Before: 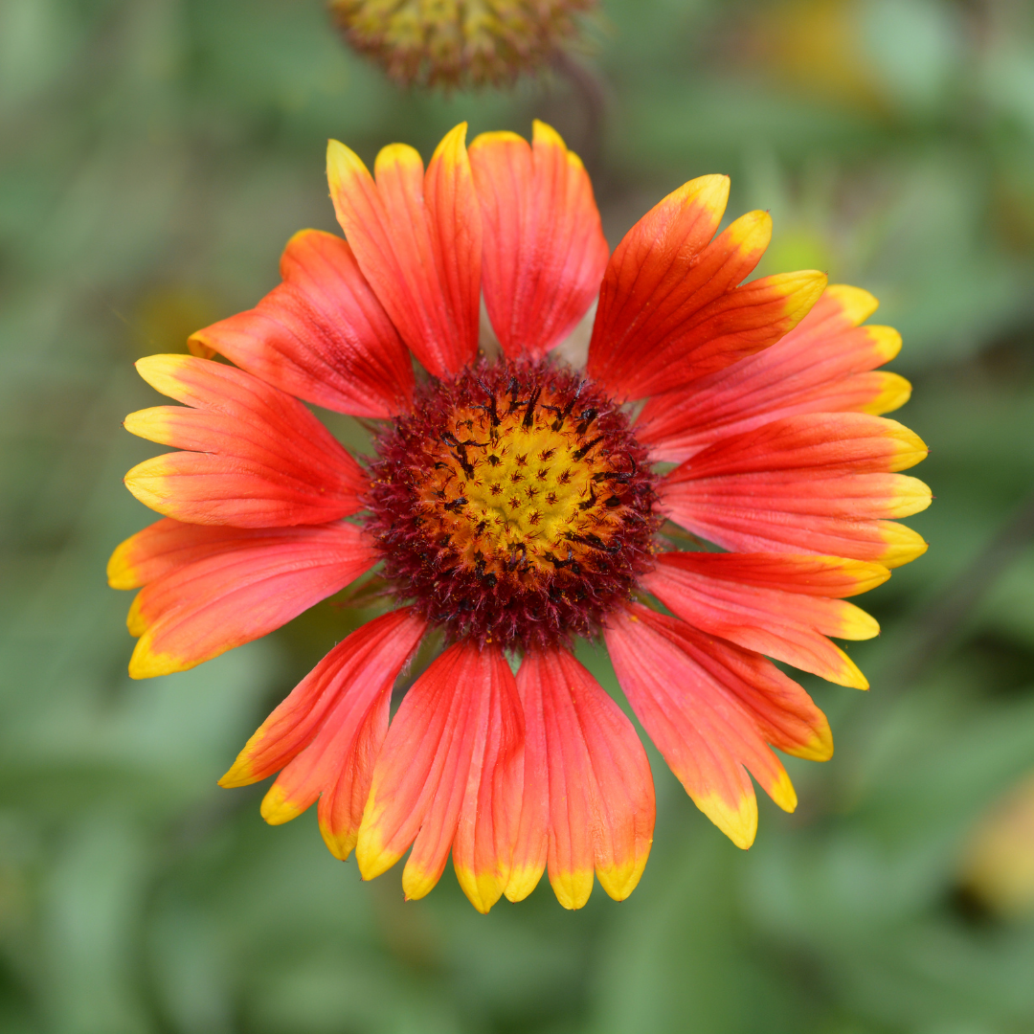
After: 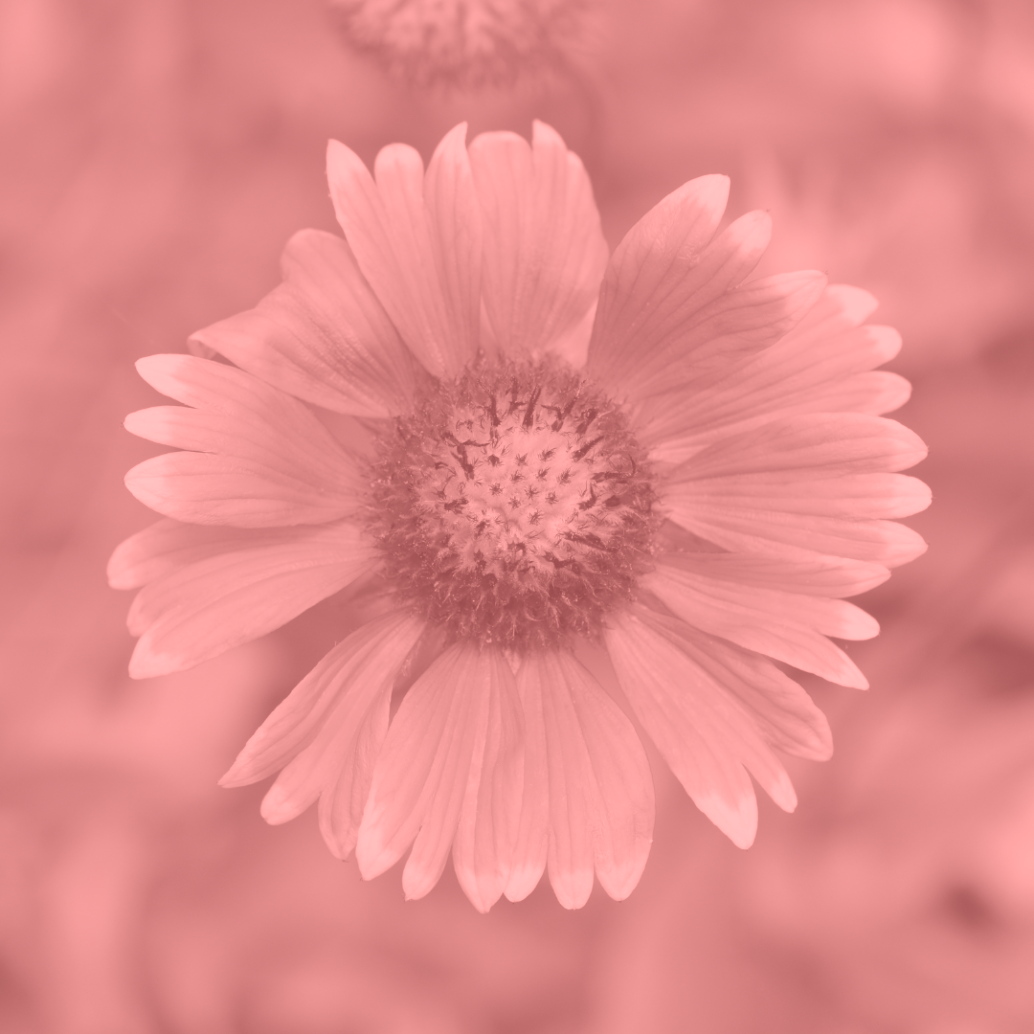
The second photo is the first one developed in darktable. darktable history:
contrast brightness saturation: contrast -0.02, brightness -0.01, saturation 0.03
colorize: saturation 51%, source mix 50.67%, lightness 50.67%
